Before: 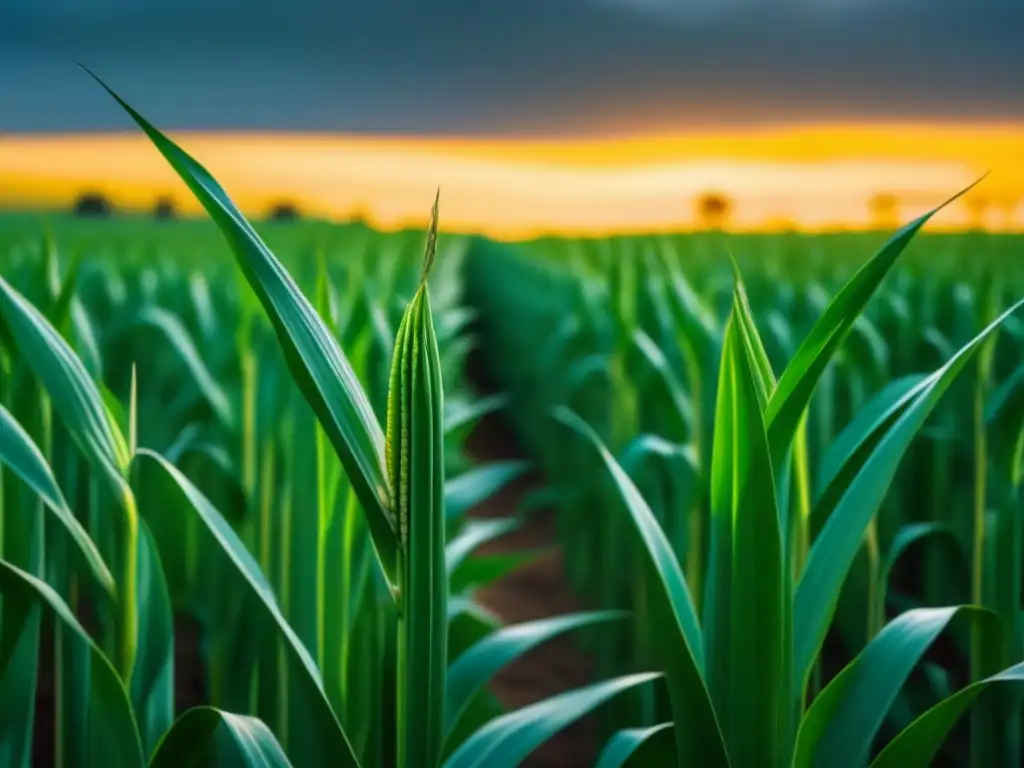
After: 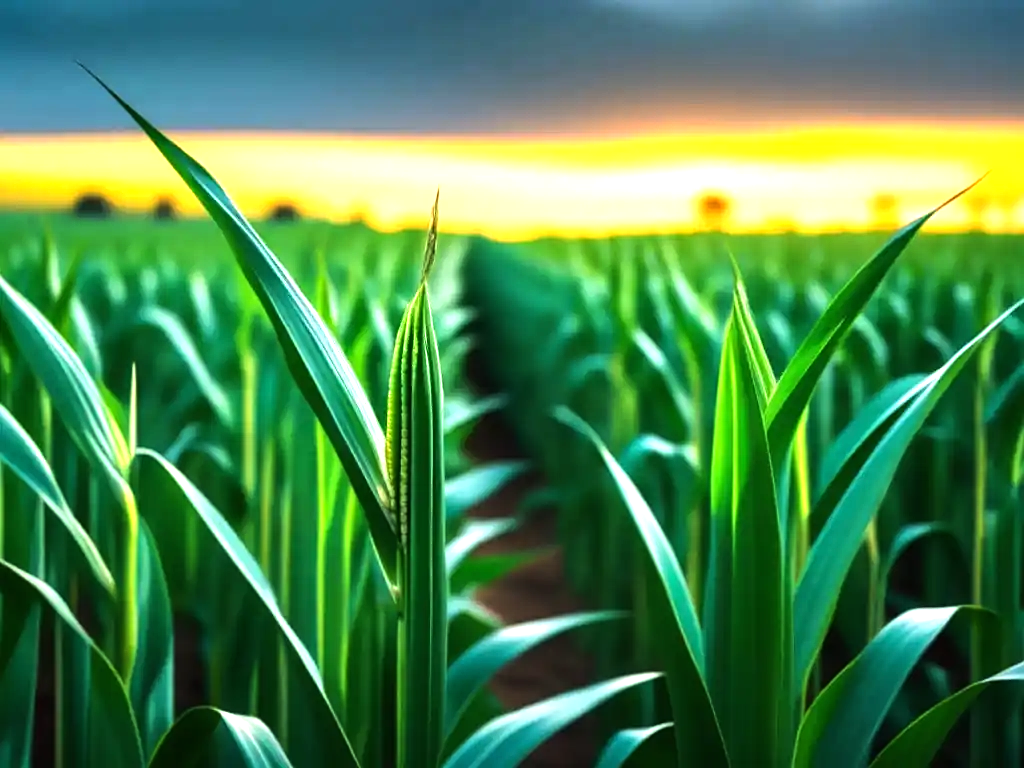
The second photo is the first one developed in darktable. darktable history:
exposure: black level correction 0, exposure 0.5 EV, compensate exposure bias true, compensate highlight preservation false
sharpen: amount 0.2
tone equalizer: -8 EV -0.75 EV, -7 EV -0.7 EV, -6 EV -0.6 EV, -5 EV -0.4 EV, -3 EV 0.4 EV, -2 EV 0.6 EV, -1 EV 0.7 EV, +0 EV 0.75 EV, edges refinement/feathering 500, mask exposure compensation -1.57 EV, preserve details no
